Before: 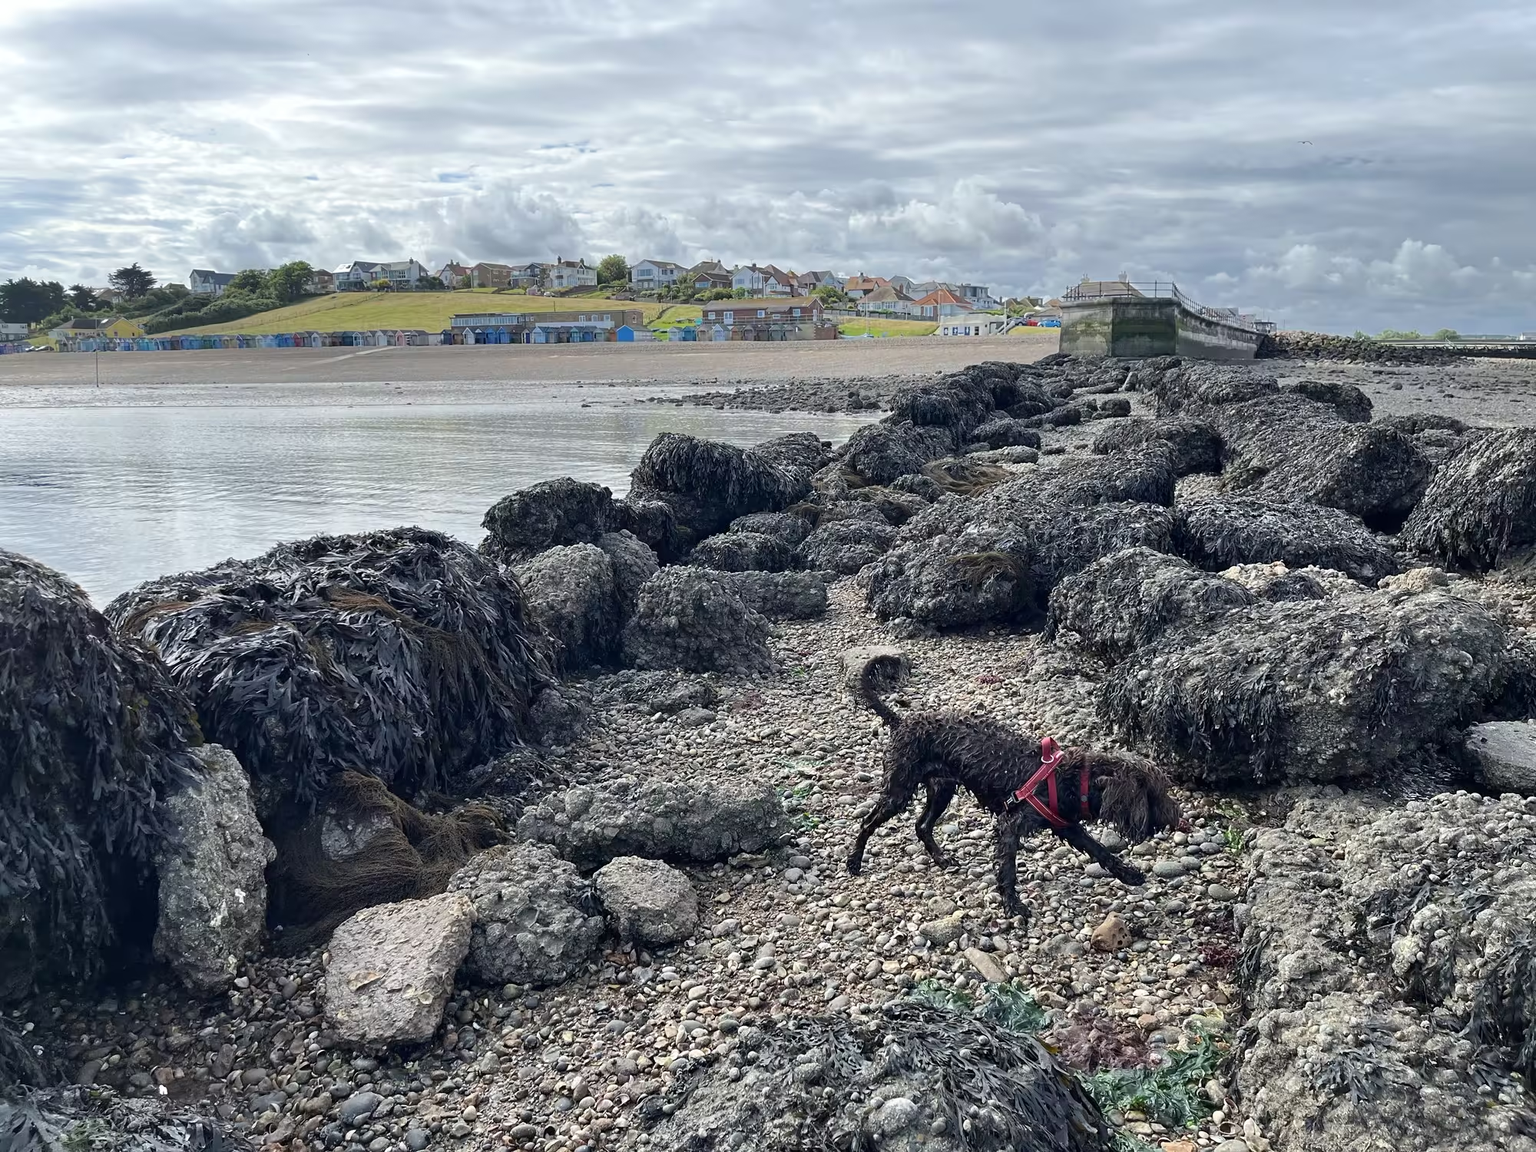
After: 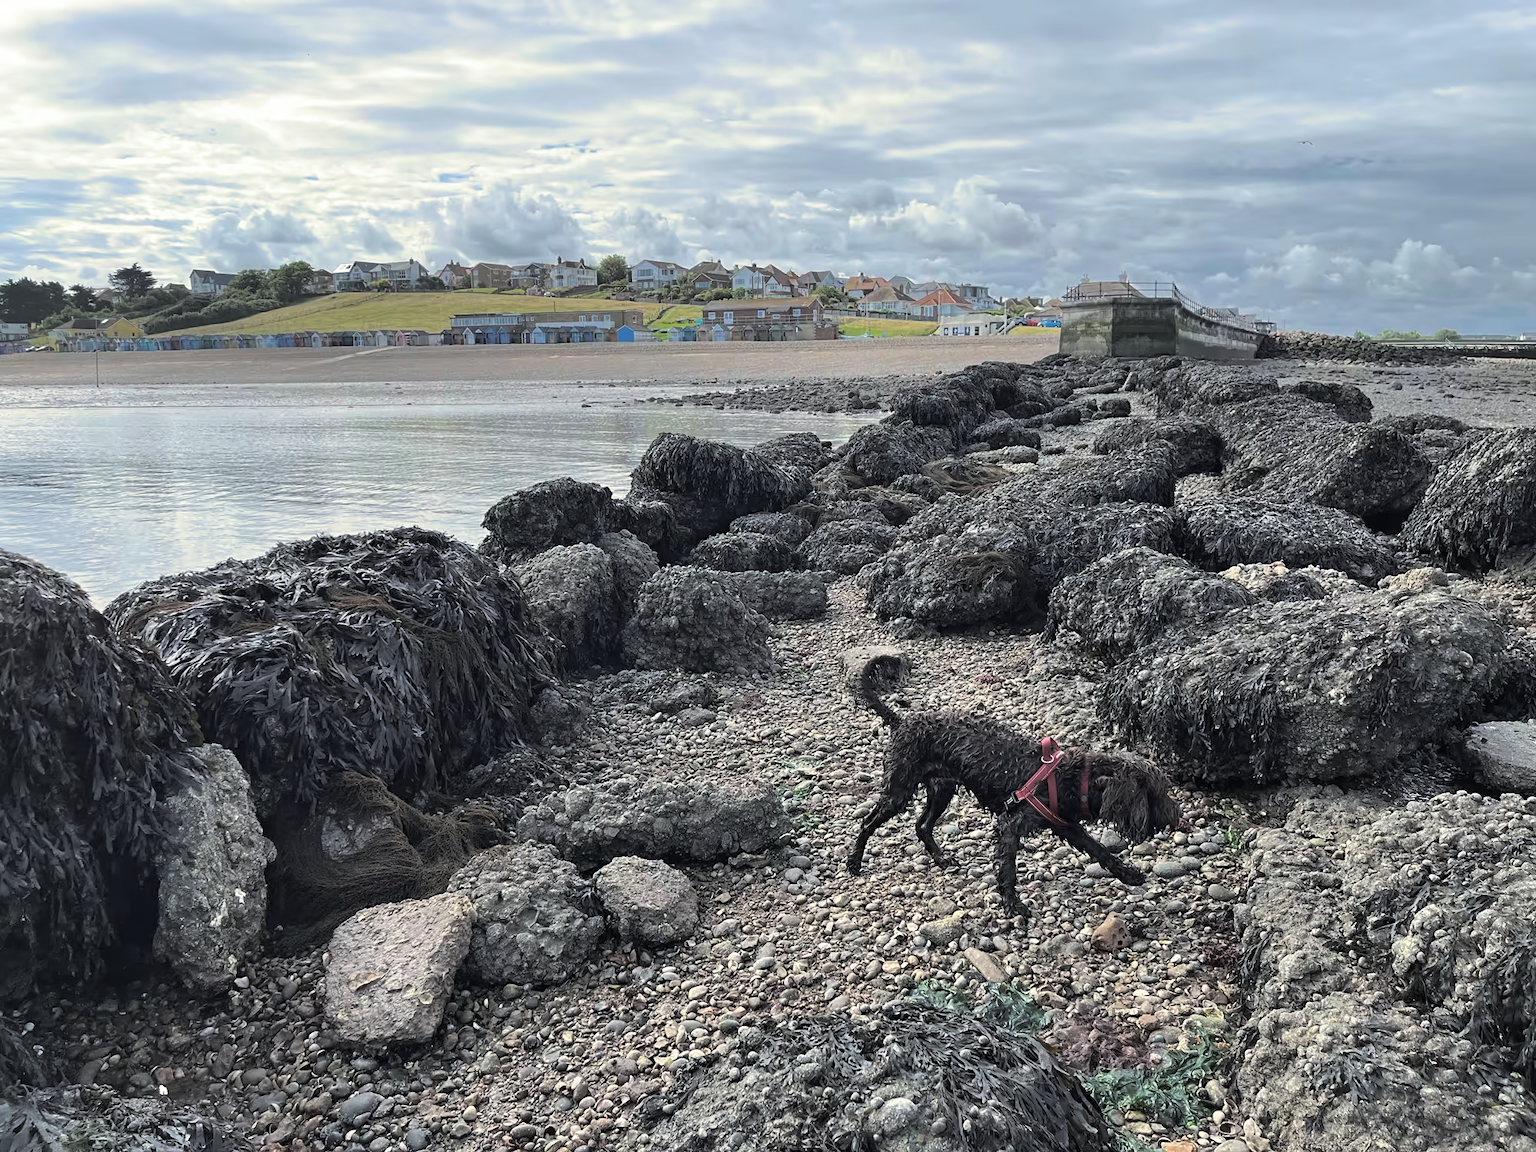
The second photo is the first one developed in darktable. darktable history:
split-toning: shadows › hue 43.2°, shadows › saturation 0, highlights › hue 50.4°, highlights › saturation 1
white balance: red 1, blue 1
